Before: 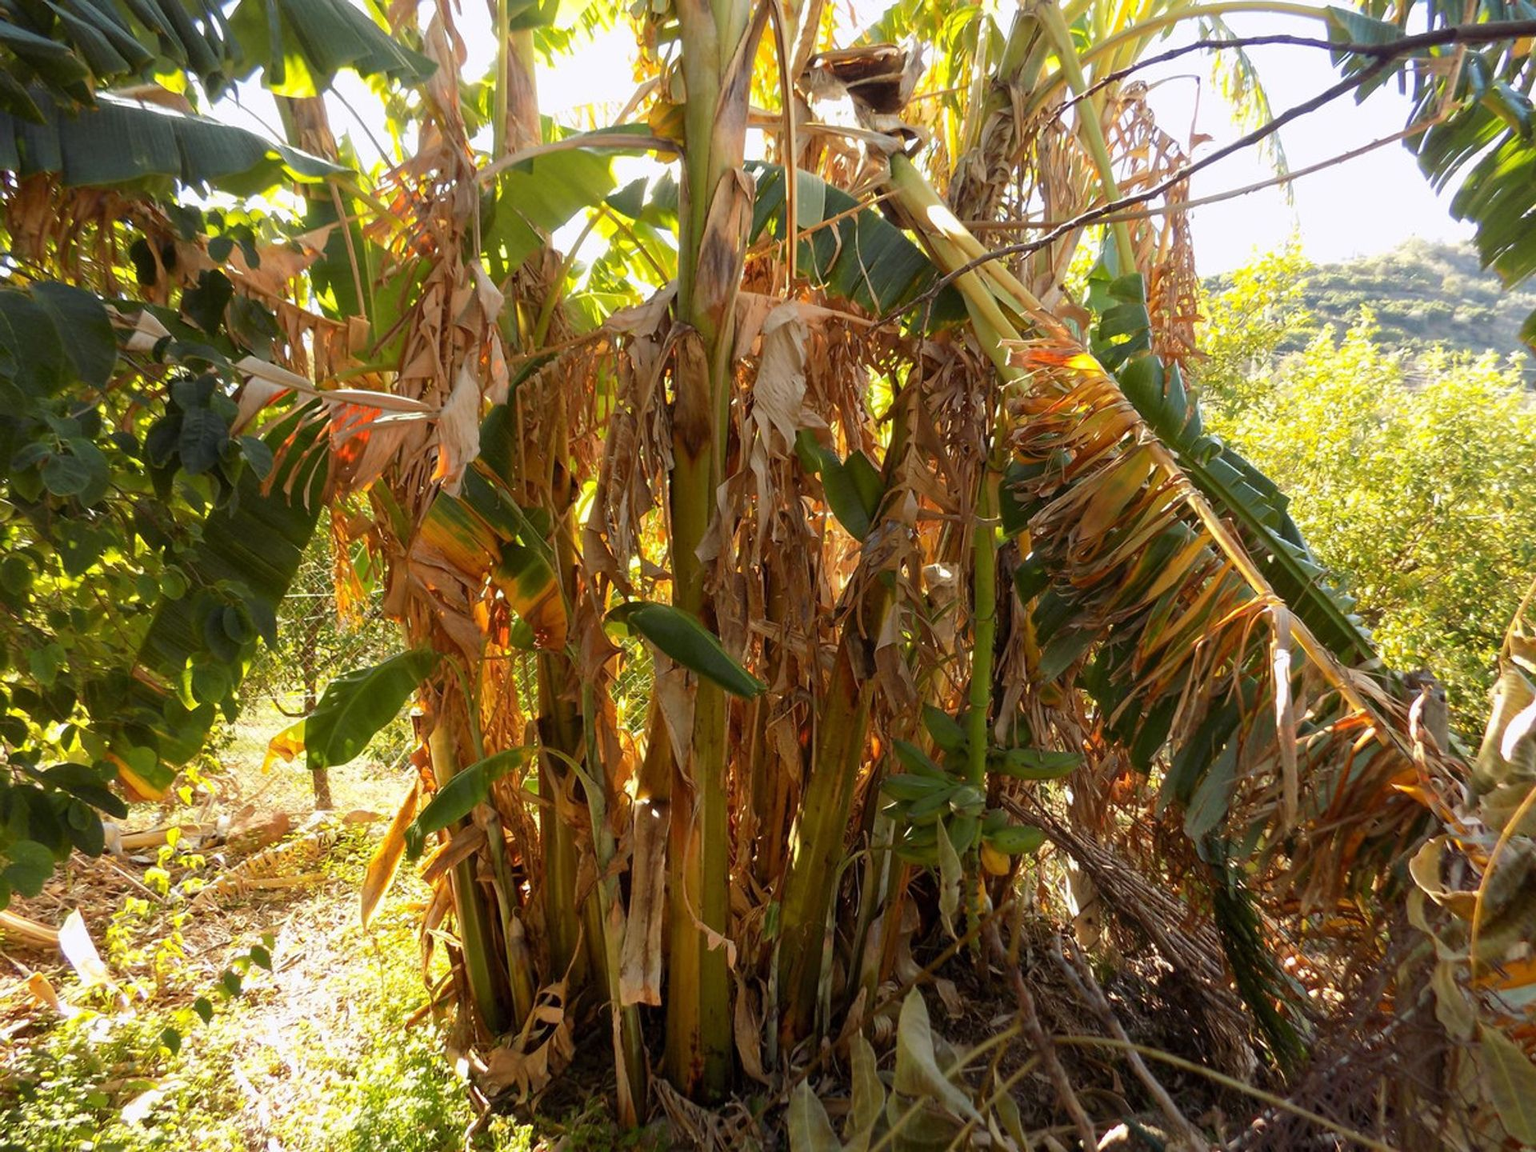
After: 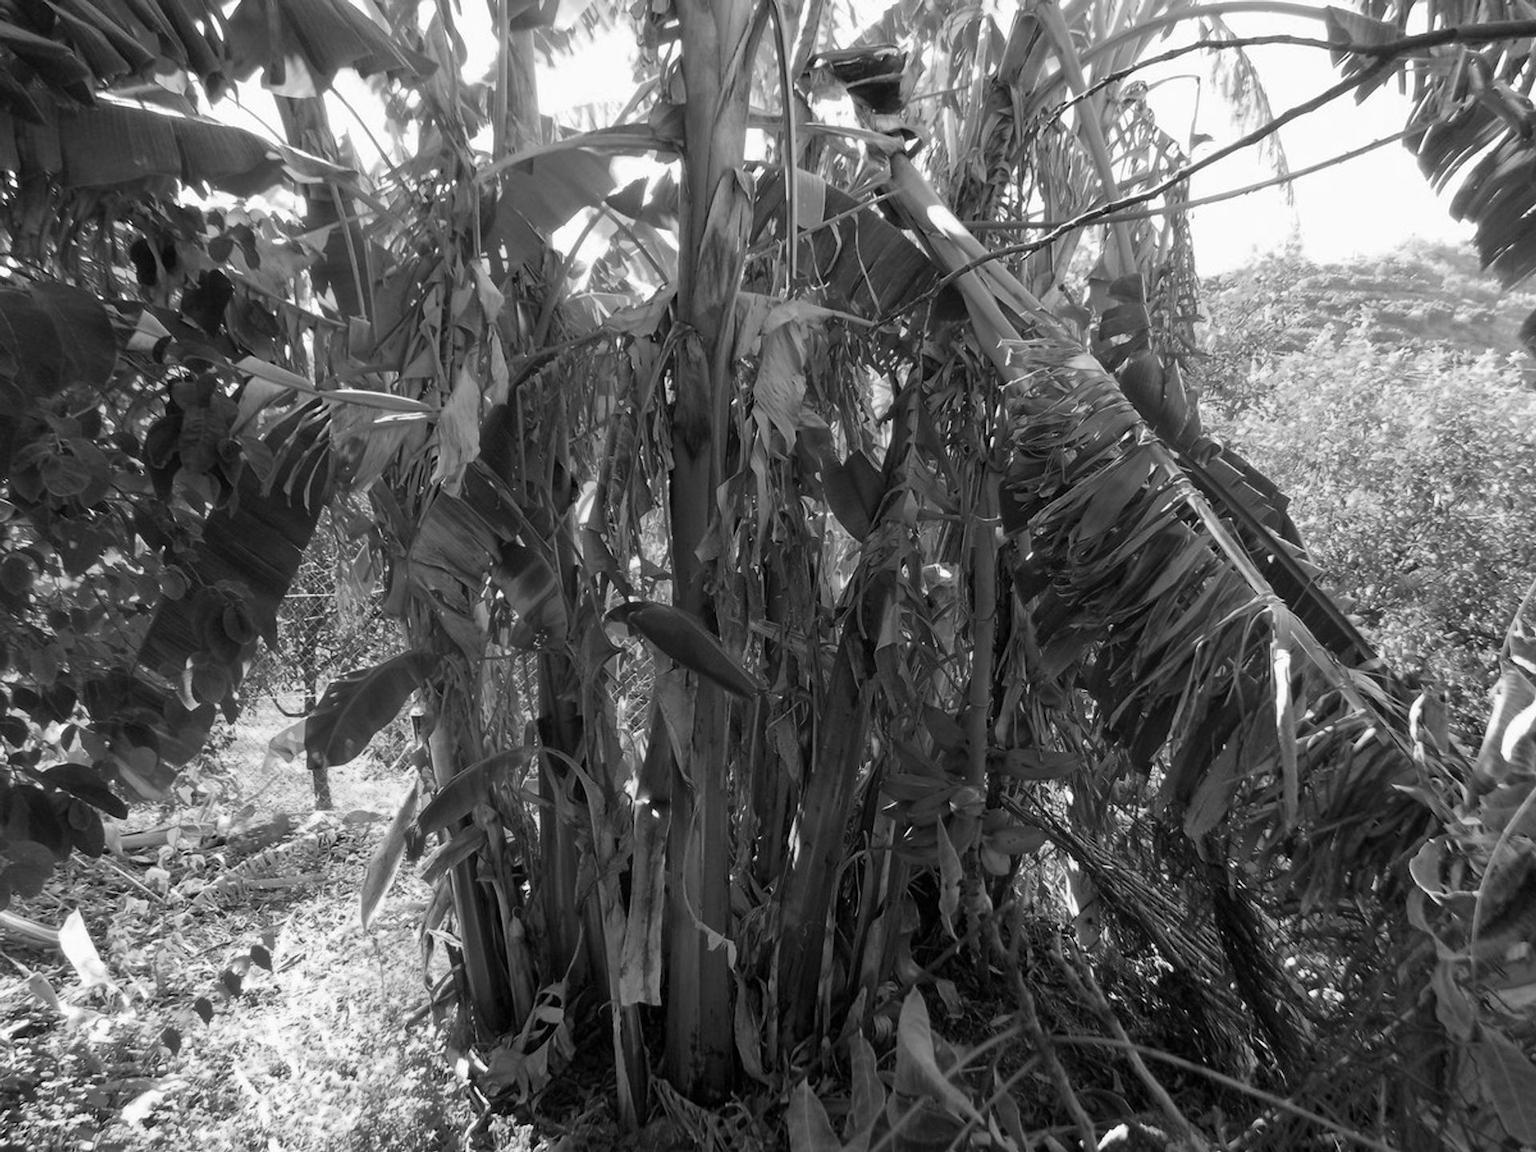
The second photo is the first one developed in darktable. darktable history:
color calibration: output gray [0.246, 0.254, 0.501, 0], gray › normalize channels true, illuminant as shot in camera, x 0.369, y 0.376, temperature 4321.79 K, gamut compression 0.018
